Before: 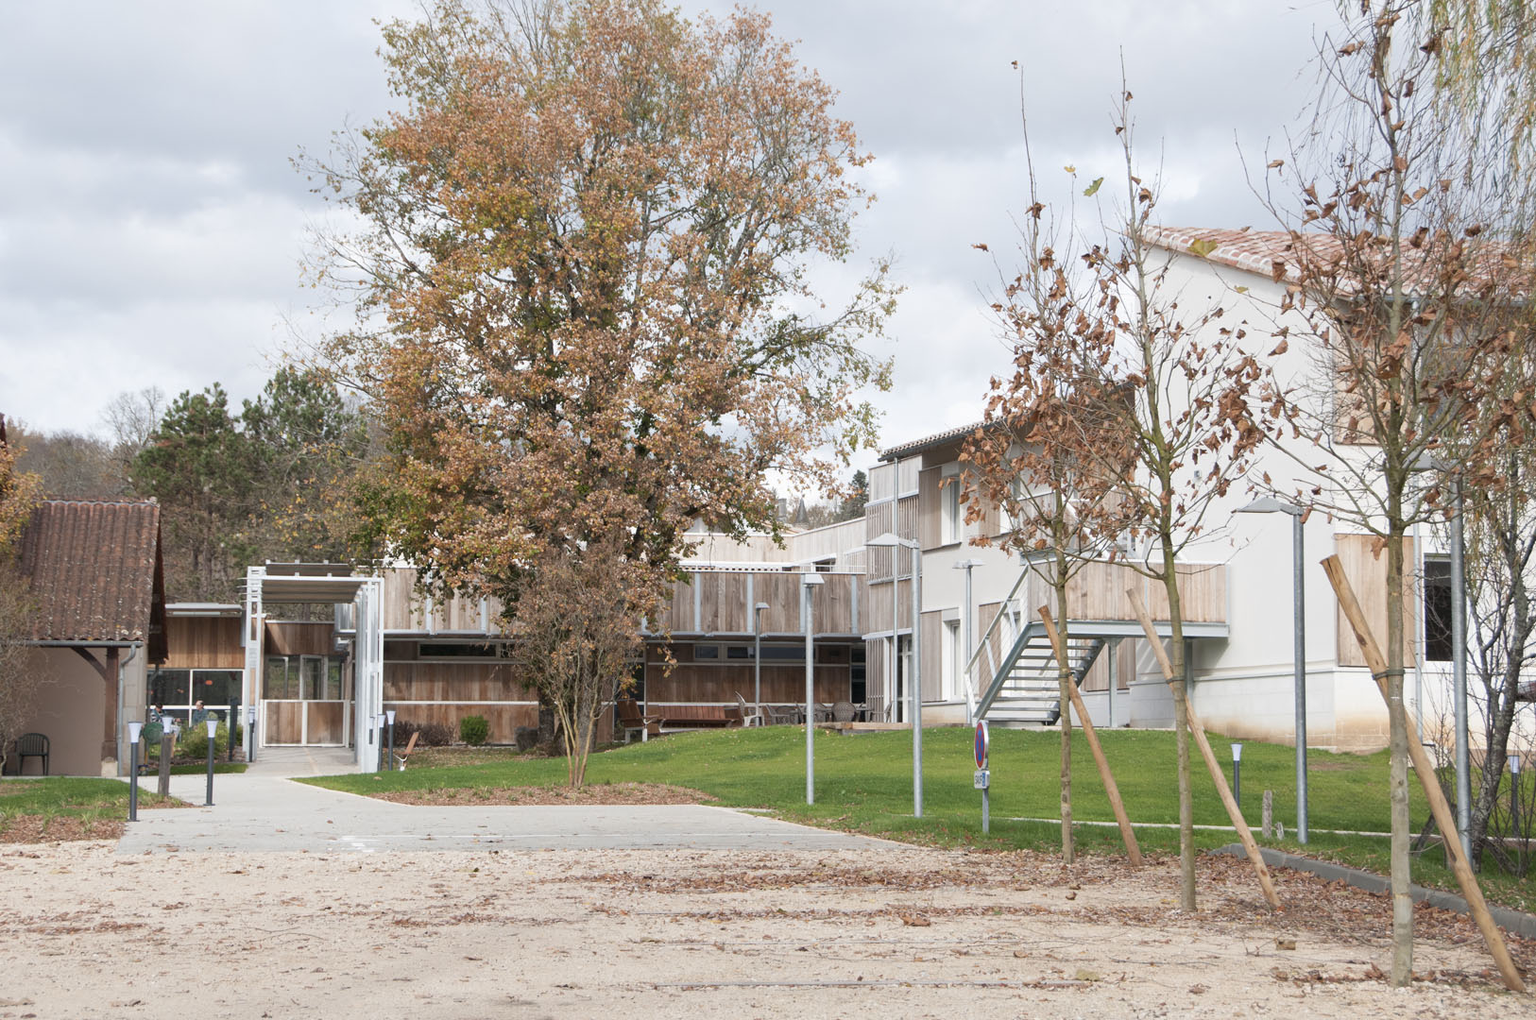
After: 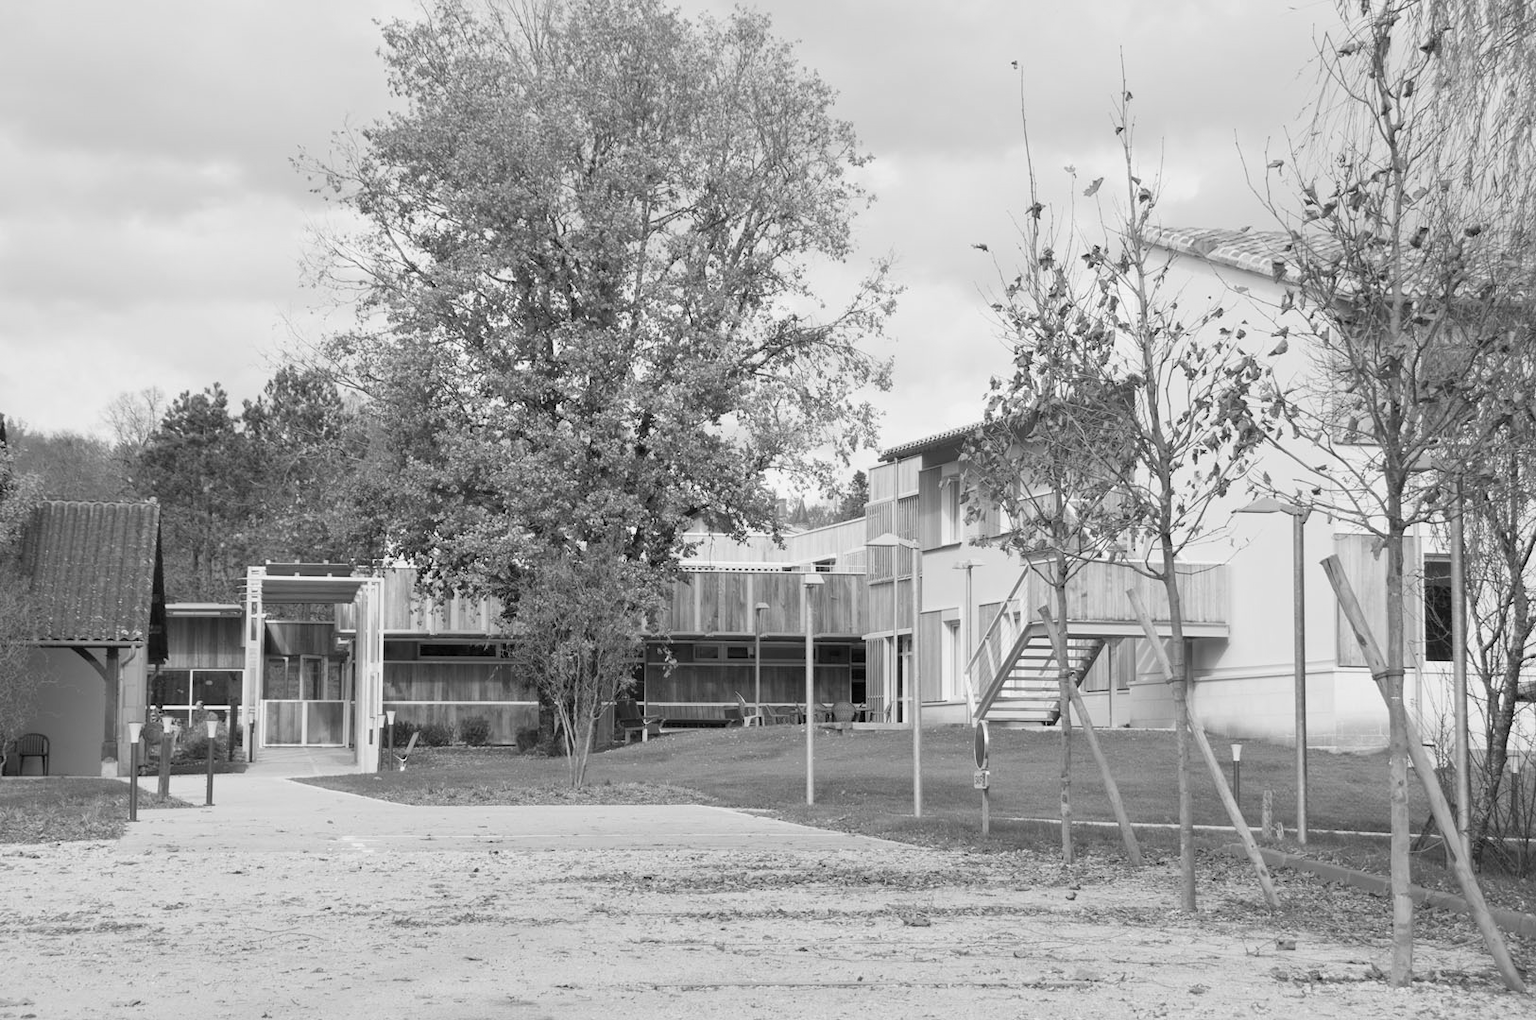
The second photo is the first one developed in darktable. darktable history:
monochrome: a 32, b 64, size 2.3
white balance: red 0.925, blue 1.046
